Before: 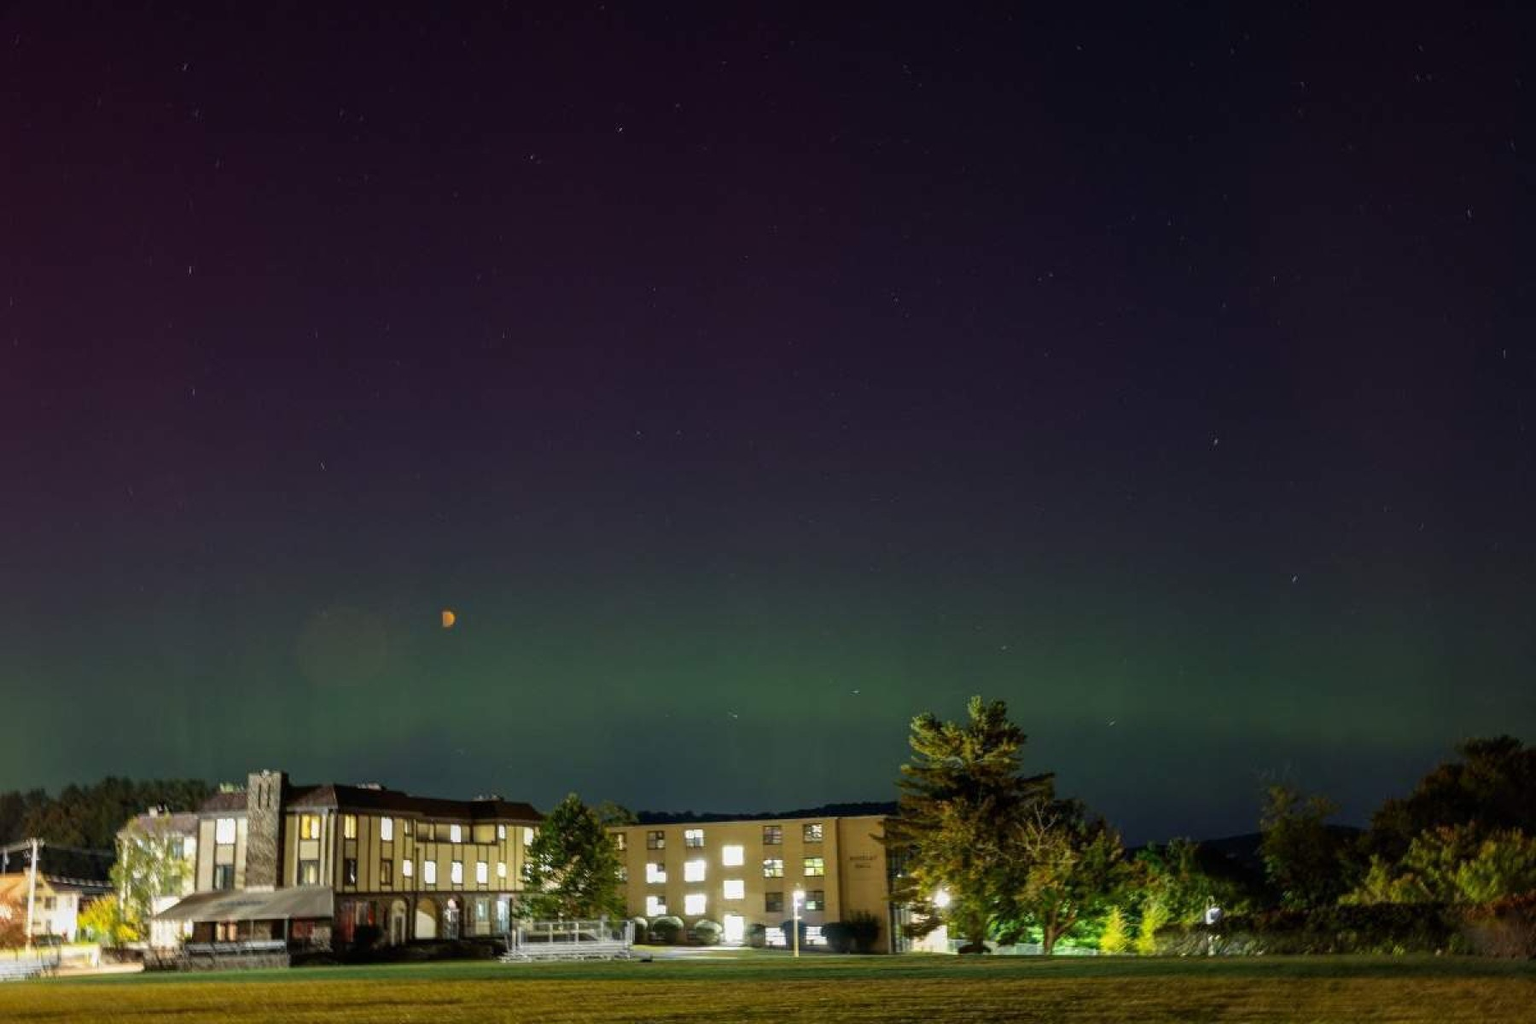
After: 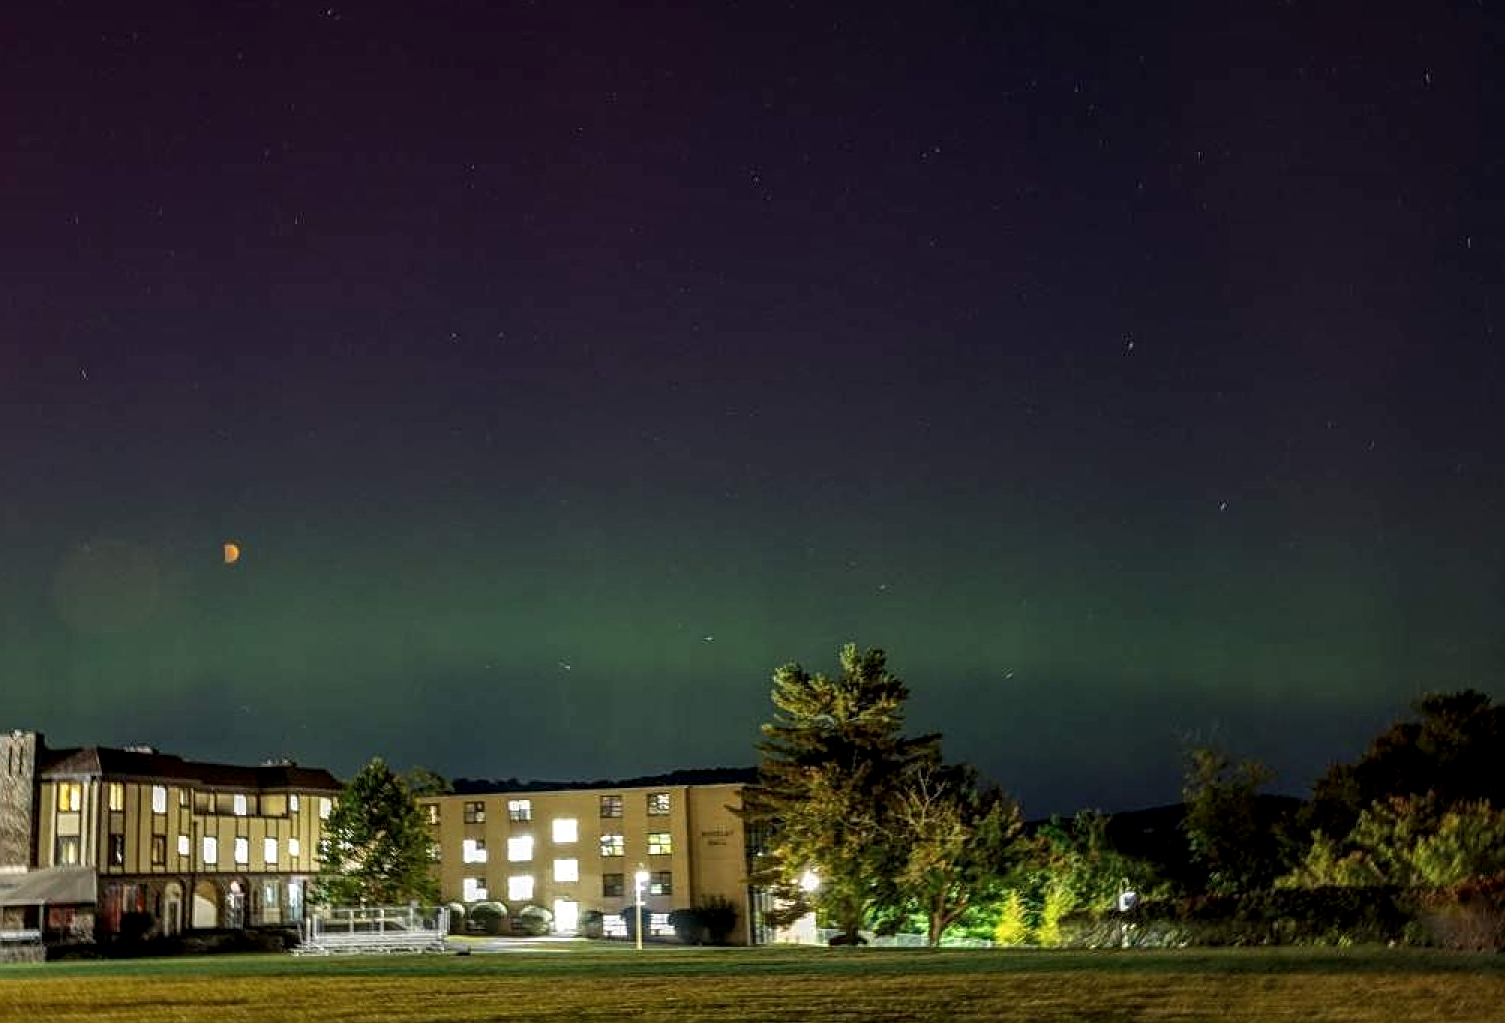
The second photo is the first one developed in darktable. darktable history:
local contrast: detail 130%
crop: left 16.354%, top 14.361%
sharpen: on, module defaults
